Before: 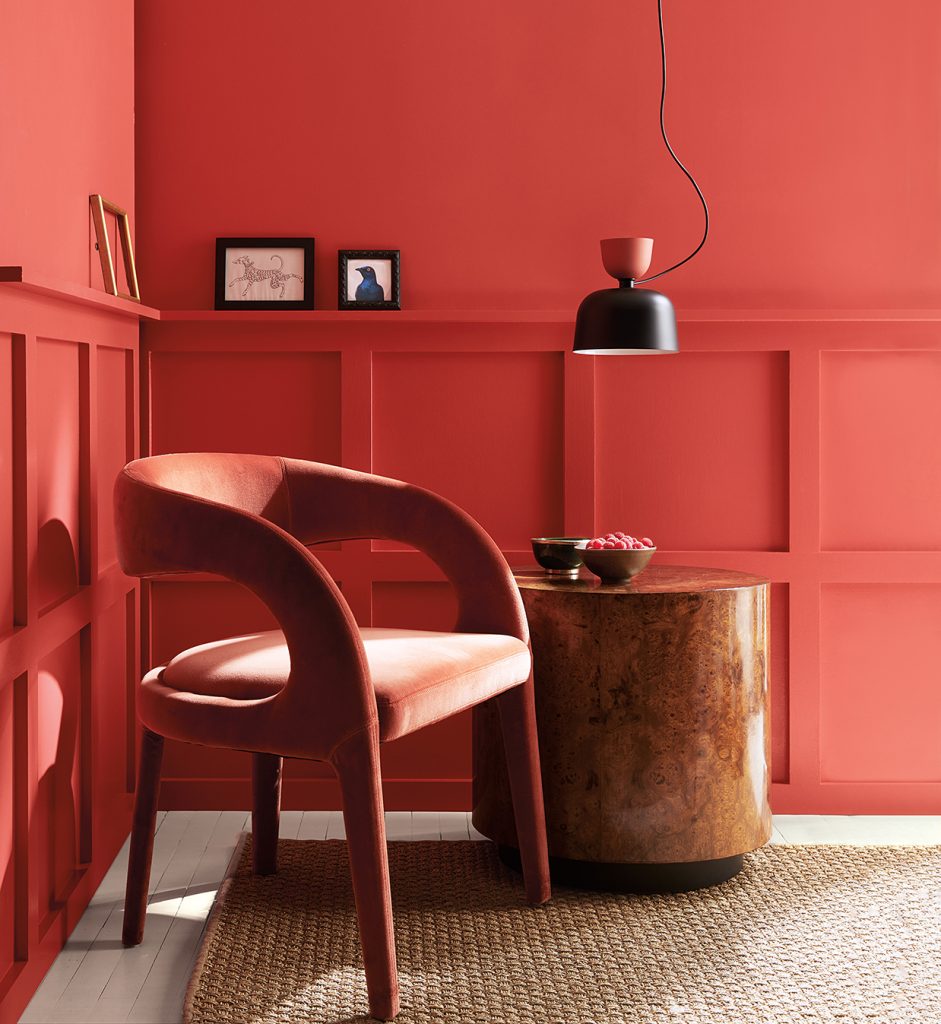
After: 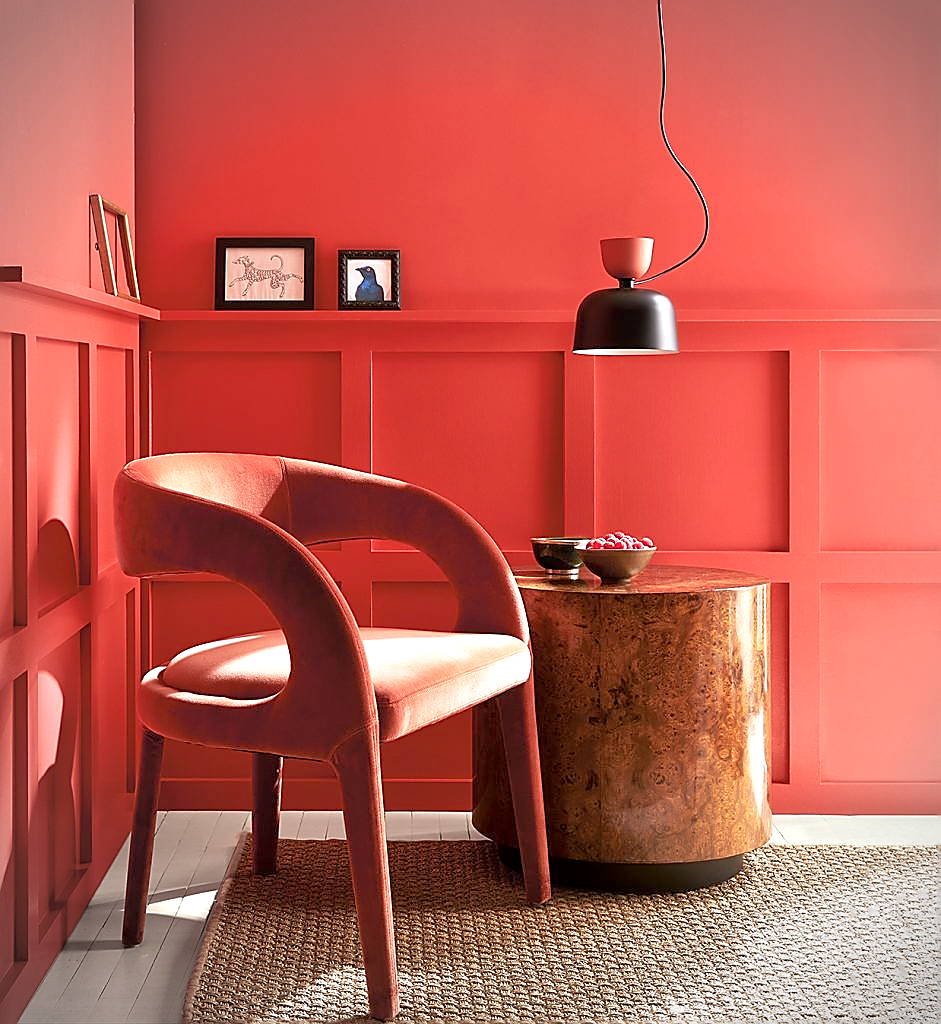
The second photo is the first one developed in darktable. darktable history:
exposure: black level correction 0.001, exposure 0.298 EV, compensate exposure bias true, compensate highlight preservation false
sharpen: radius 1.387, amount 1.26, threshold 0.816
vignetting: on, module defaults
tone equalizer: -8 EV 1.01 EV, -7 EV 0.989 EV, -6 EV 1.02 EV, -5 EV 1.02 EV, -4 EV 1.03 EV, -3 EV 0.717 EV, -2 EV 0.476 EV, -1 EV 0.264 EV, mask exposure compensation -0.486 EV
